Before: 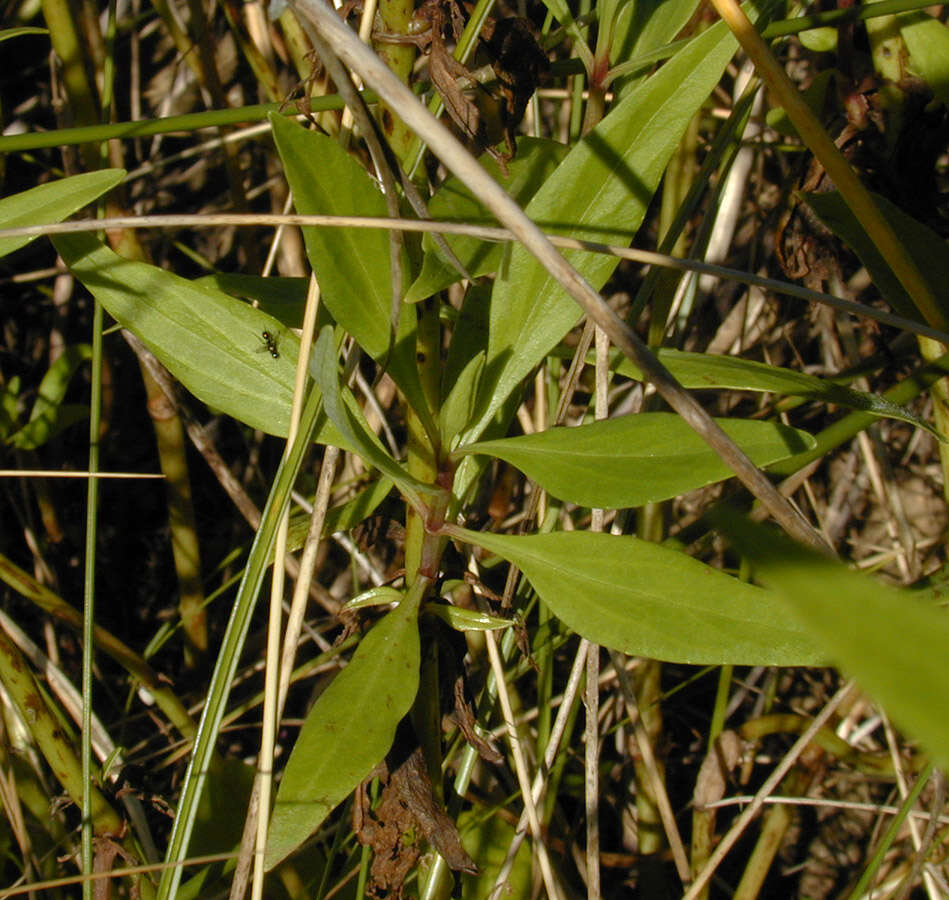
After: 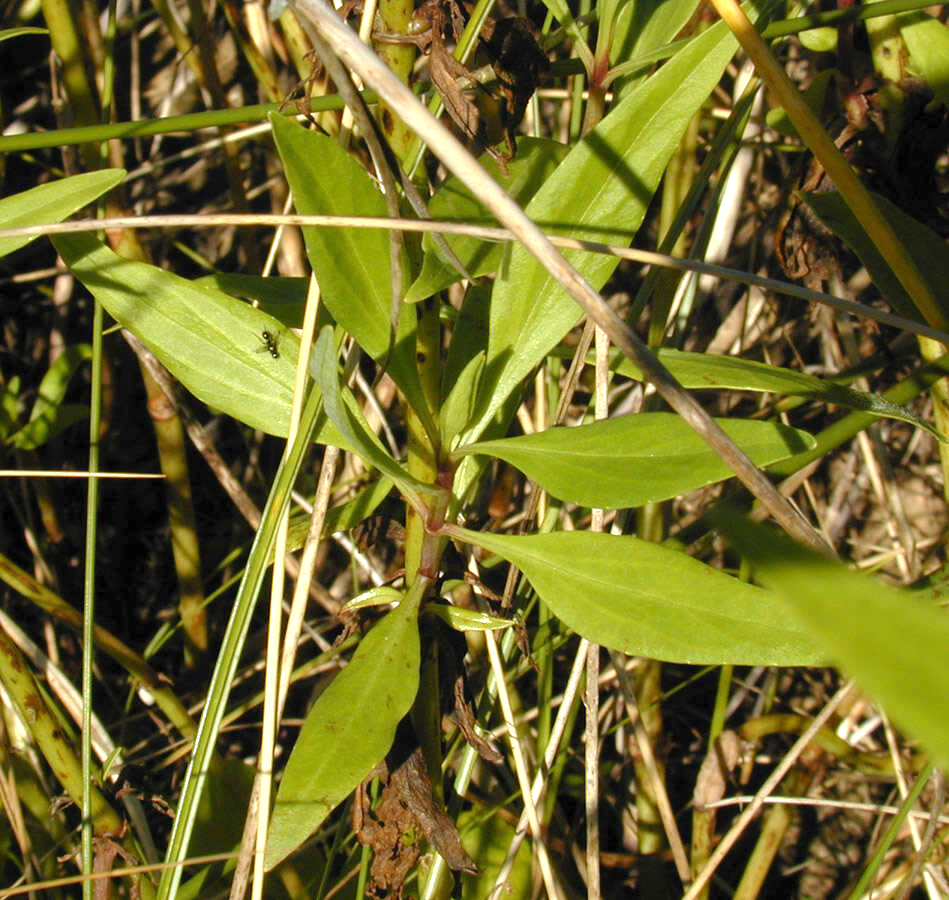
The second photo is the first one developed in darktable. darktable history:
exposure: black level correction 0, exposure 0.858 EV, compensate highlight preservation false
